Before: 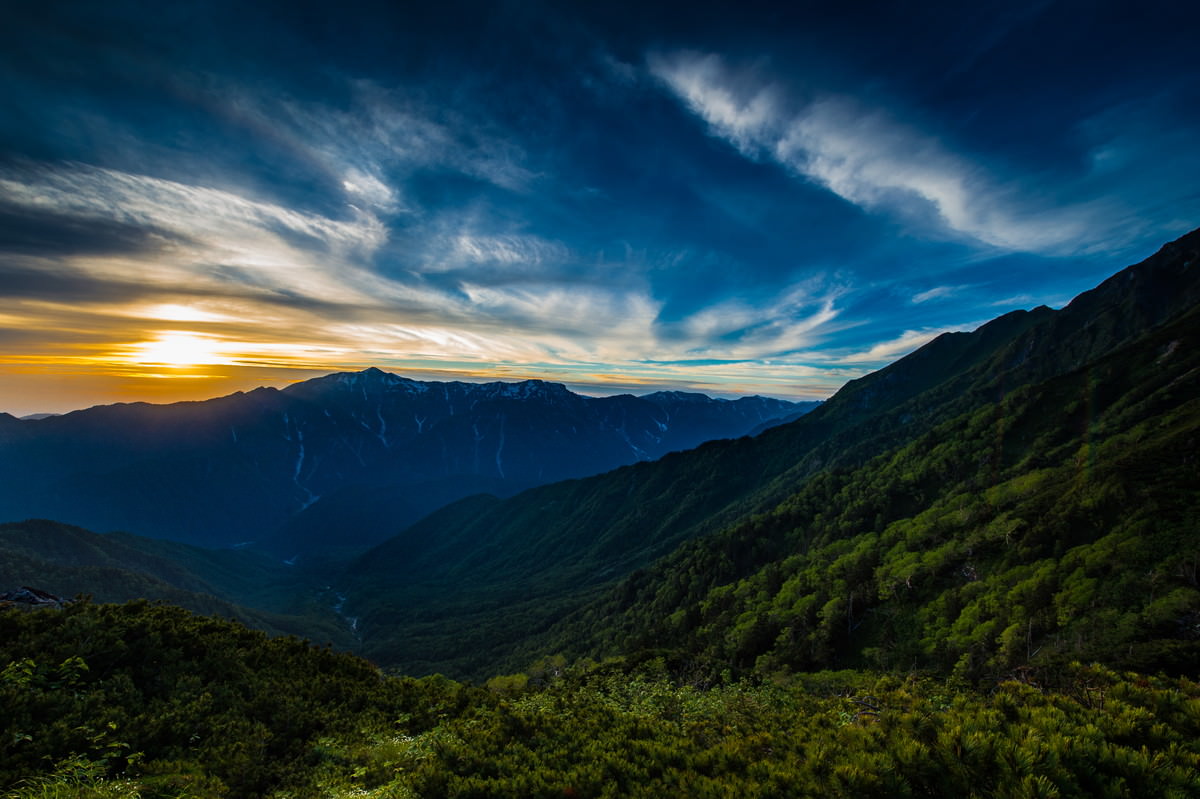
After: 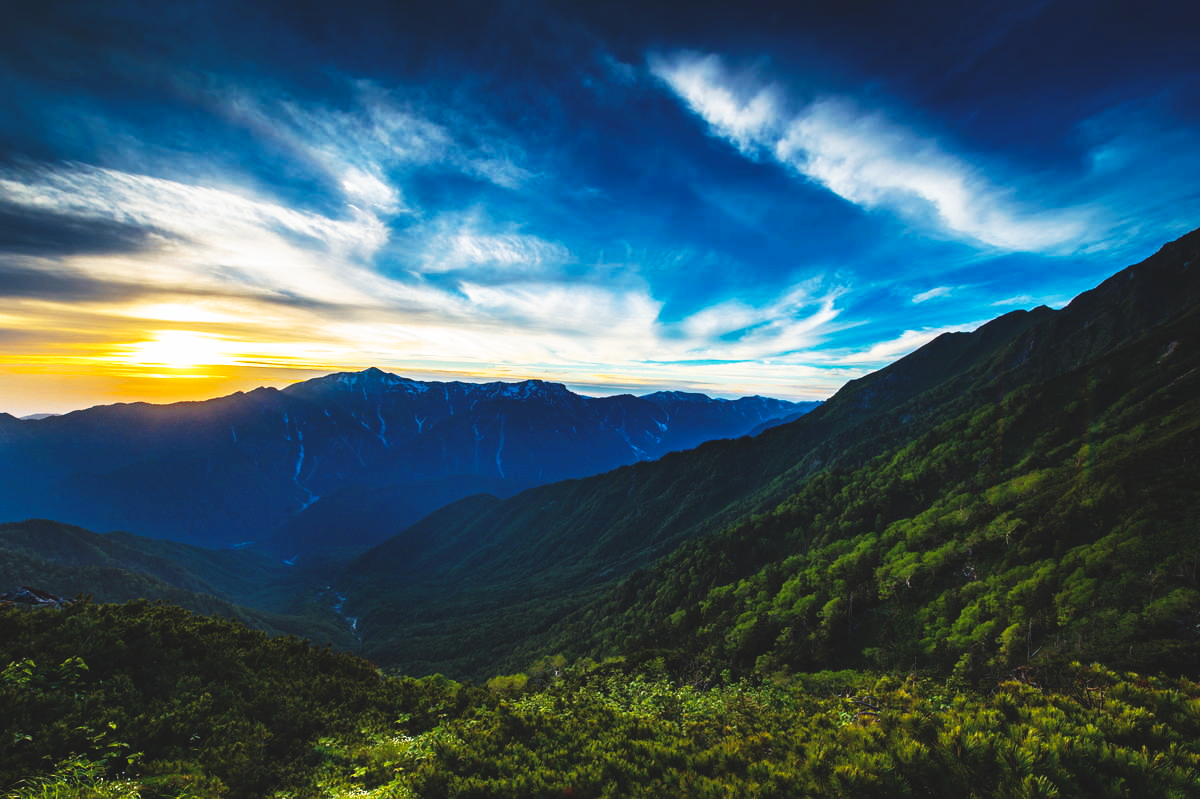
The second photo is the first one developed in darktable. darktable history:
base curve: curves: ch0 [(0, 0) (0.007, 0.004) (0.027, 0.03) (0.046, 0.07) (0.207, 0.54) (0.442, 0.872) (0.673, 0.972) (1, 1)], preserve colors none
exposure: black level correction -0.015, exposure -0.125 EV, compensate highlight preservation false
